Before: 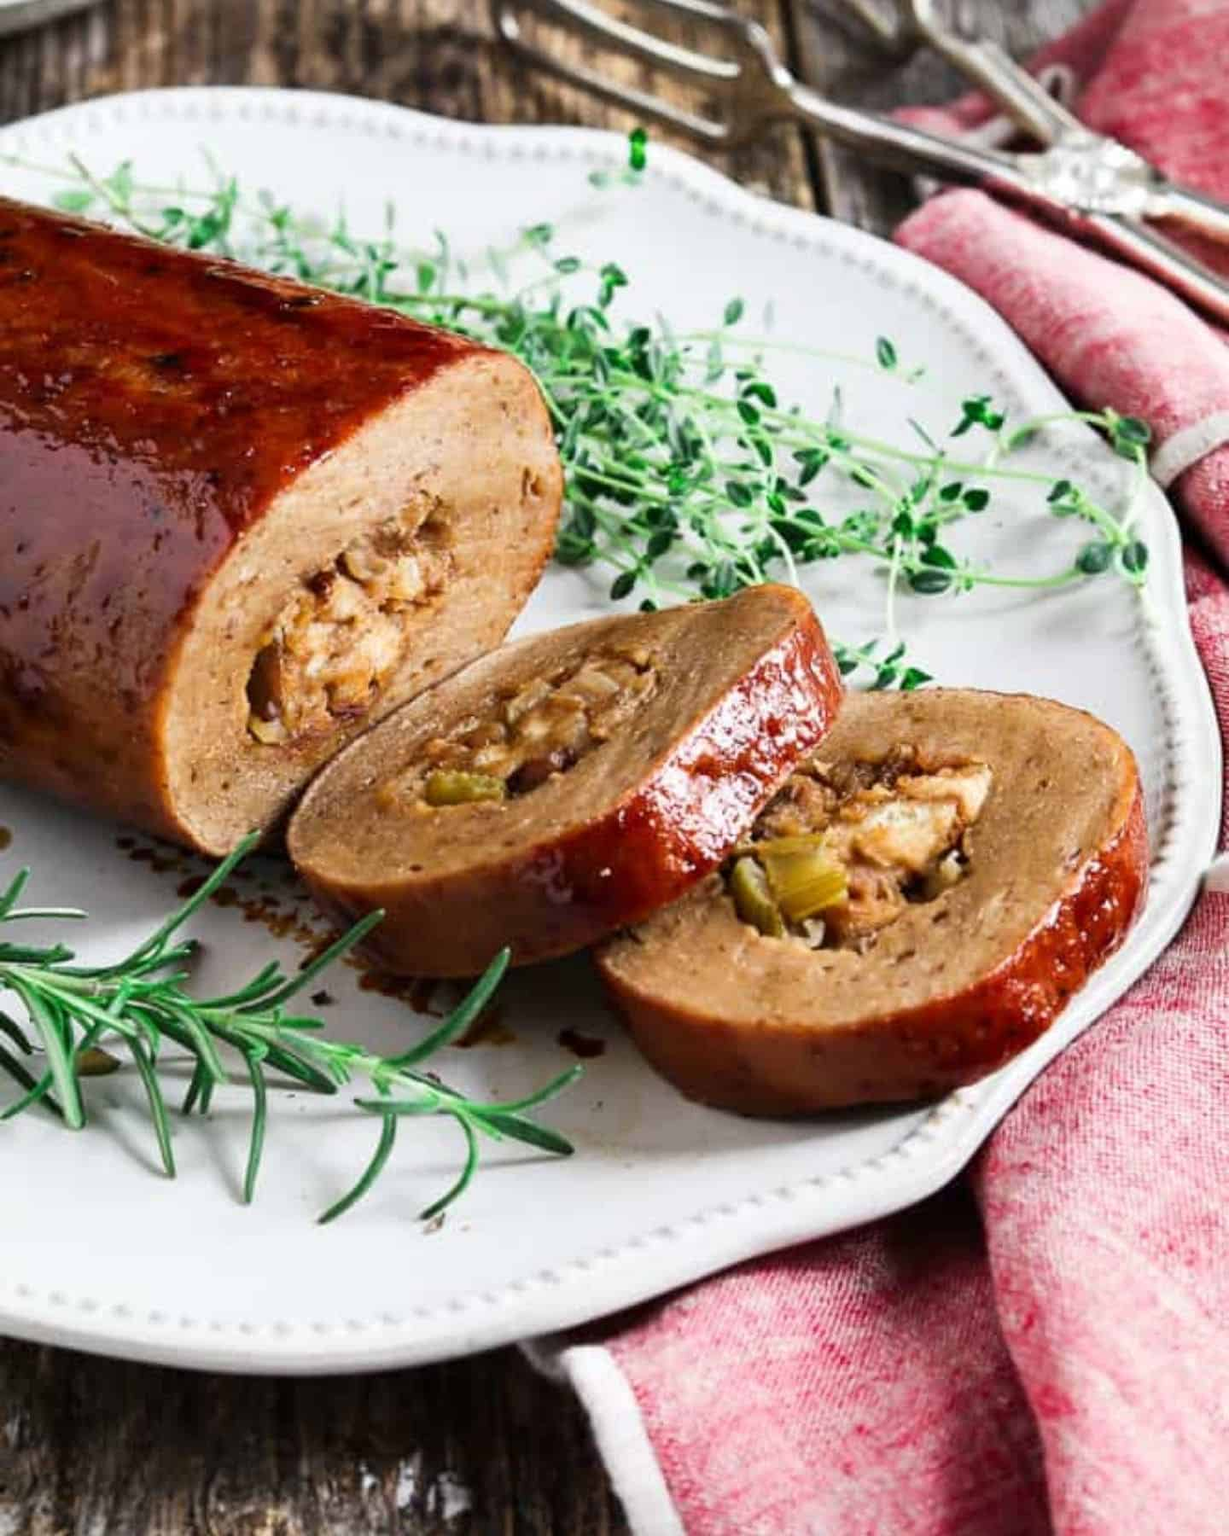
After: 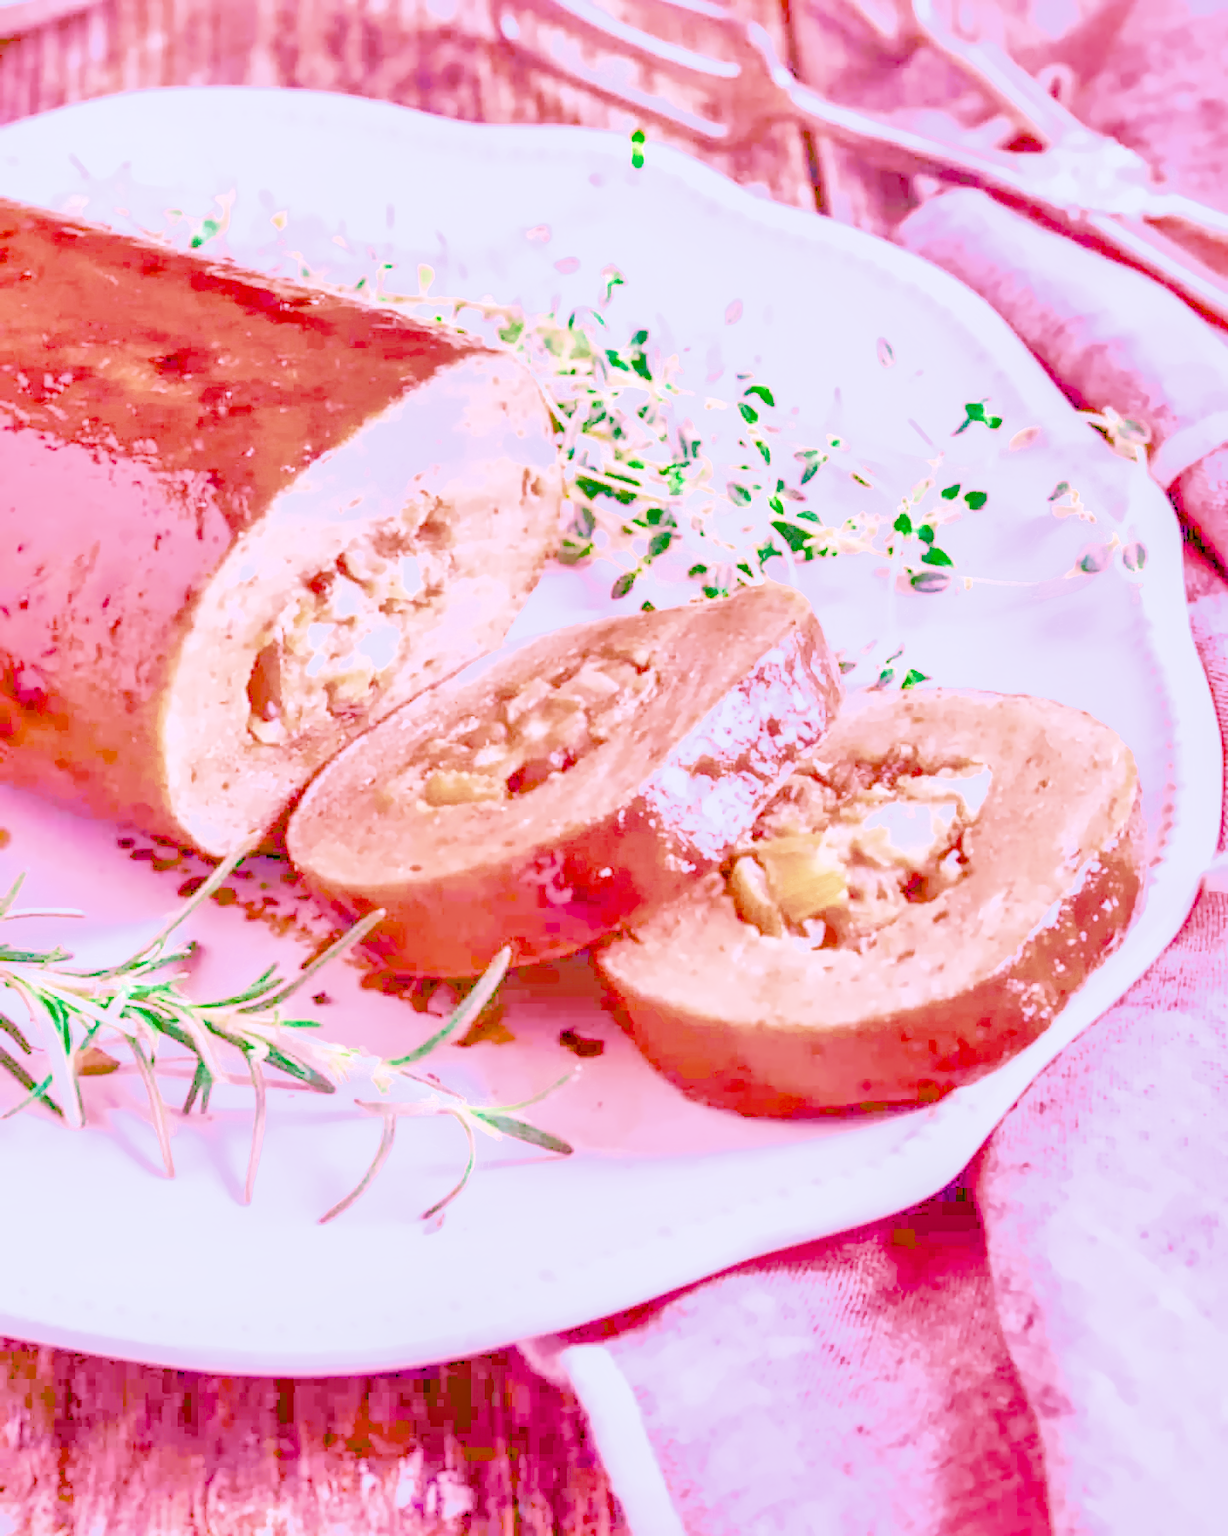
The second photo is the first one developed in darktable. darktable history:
local contrast: on, module defaults
color calibration: illuminant as shot in camera, x 0.358, y 0.373, temperature 4628.91 K
denoise (profiled): preserve shadows 1.52, scattering 0.002, a [-1, 0, 0], compensate highlight preservation false
haze removal: compatibility mode true, adaptive false
highlight reconstruction: on, module defaults
hot pixels: on, module defaults
lens correction: scale 1, crop 1, focal 16, aperture 5.6, distance 1000, camera "Canon EOS RP", lens "Canon RF 16mm F2.8 STM"
shadows and highlights: on, module defaults
white balance: red 2.229, blue 1.46
velvia: on, module defaults
filmic rgb: black relative exposure -4.38 EV, white relative exposure 4.56 EV, hardness 2.37, contrast 1.05
color balance rgb "Colors on Steroids": linear chroma grading › shadows 10%, linear chroma grading › highlights 10%, linear chroma grading › global chroma 15%, linear chroma grading › mid-tones 15%, perceptual saturation grading › global saturation 40%, perceptual saturation grading › highlights -25%, perceptual saturation grading › mid-tones 35%, perceptual saturation grading › shadows 35%, perceptual brilliance grading › global brilliance 11.29%, global vibrance 11.29%
exposure: black level correction 0, exposure 1.173 EV, compensate exposure bias true, compensate highlight preservation false
